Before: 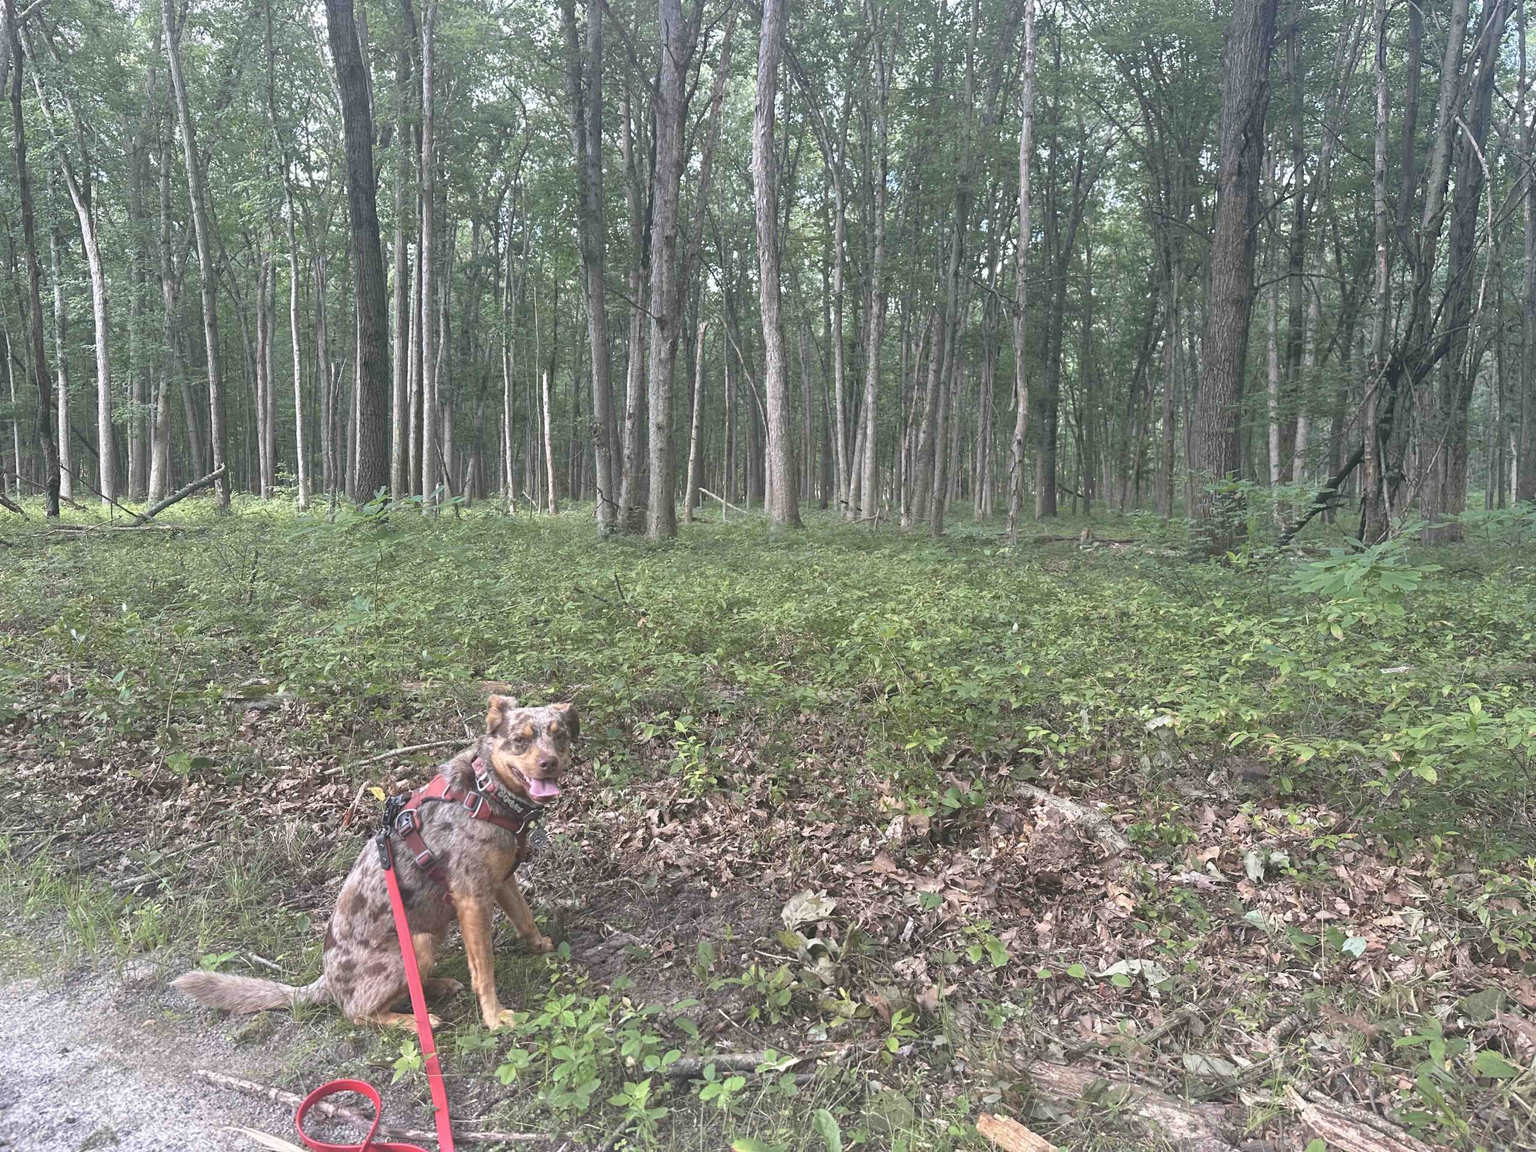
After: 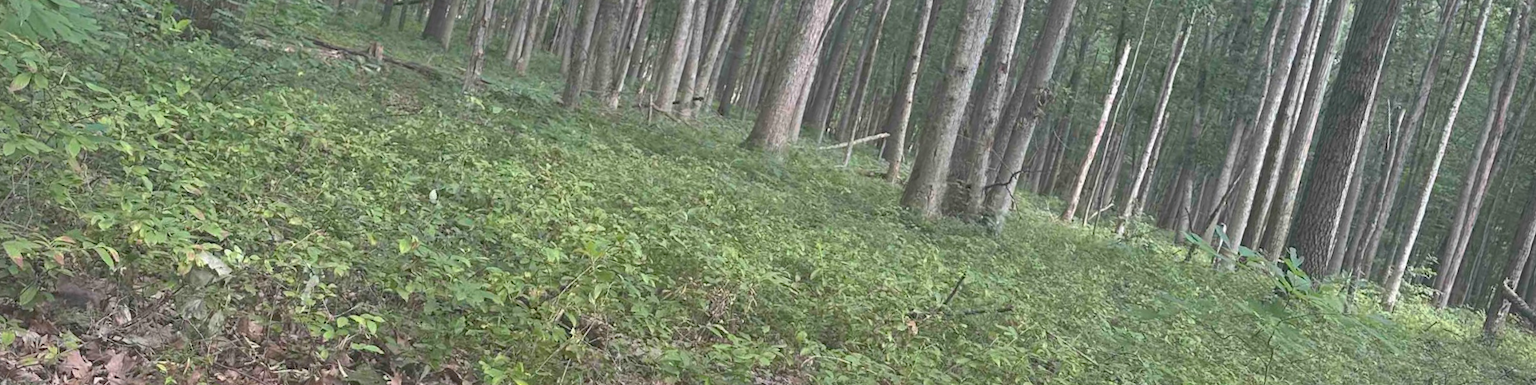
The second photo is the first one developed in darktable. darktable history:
shadows and highlights: on, module defaults
exposure: compensate exposure bias true, compensate highlight preservation false
vignetting: fall-off radius 60.92%
crop and rotate: angle 16.12°, top 30.835%, bottom 35.653%
